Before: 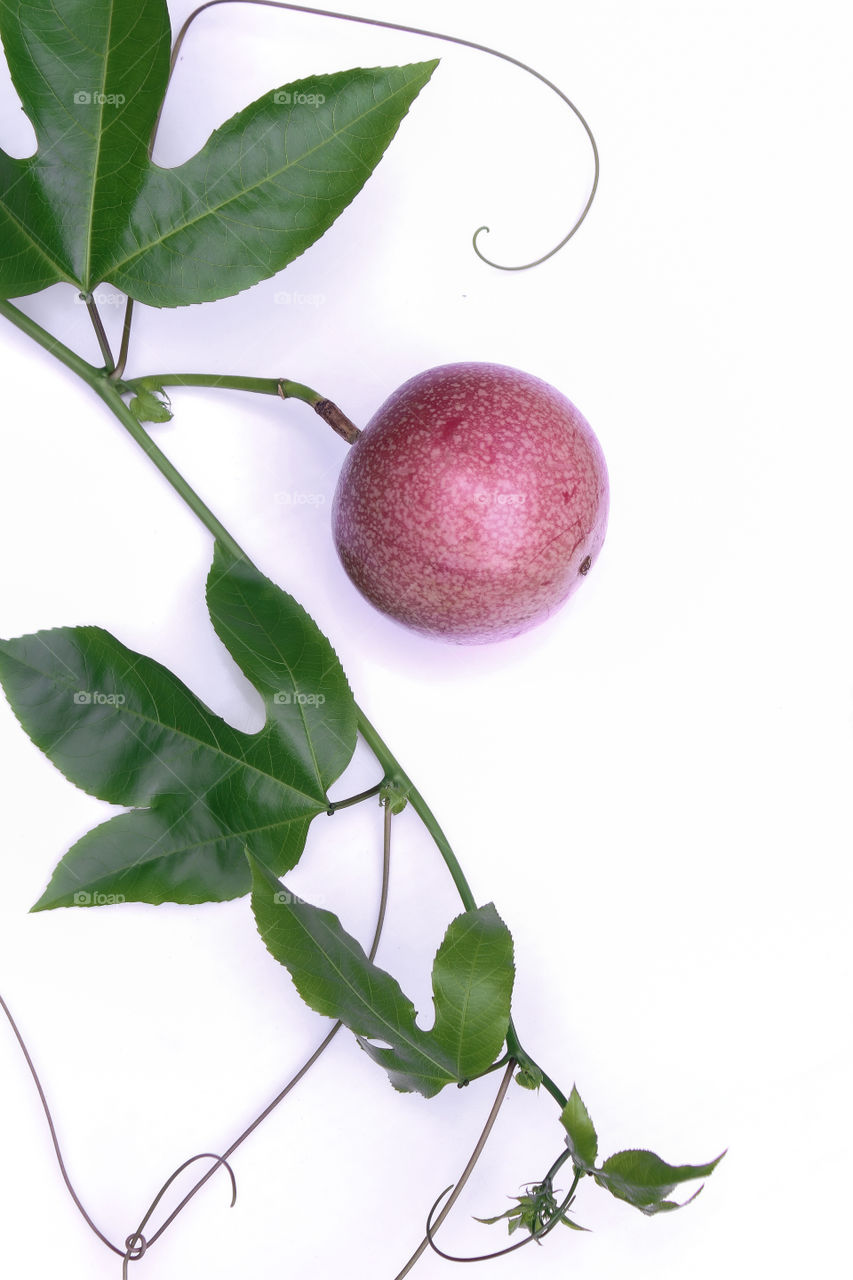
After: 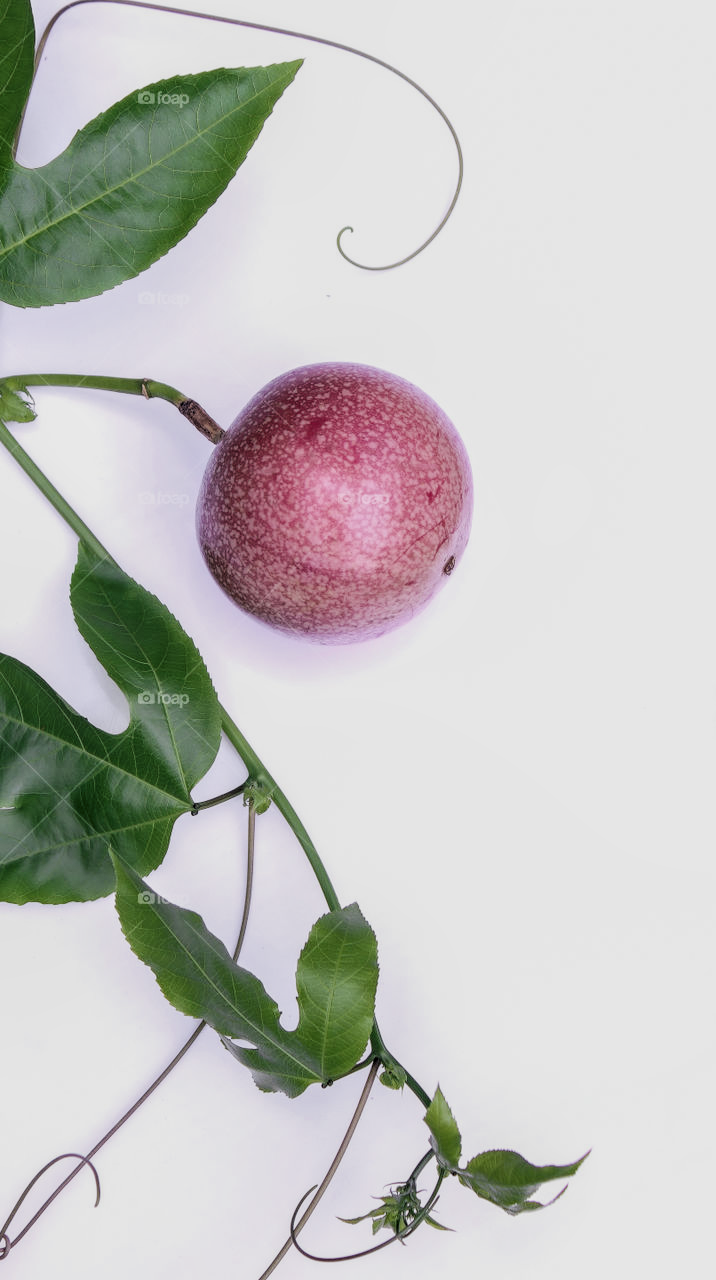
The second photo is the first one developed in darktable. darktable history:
levels: levels [0.062, 0.494, 0.925]
local contrast: on, module defaults
crop: left 15.983%
filmic rgb: black relative exposure -7.65 EV, white relative exposure 4.56 EV, threshold 5.99 EV, hardness 3.61, enable highlight reconstruction true
